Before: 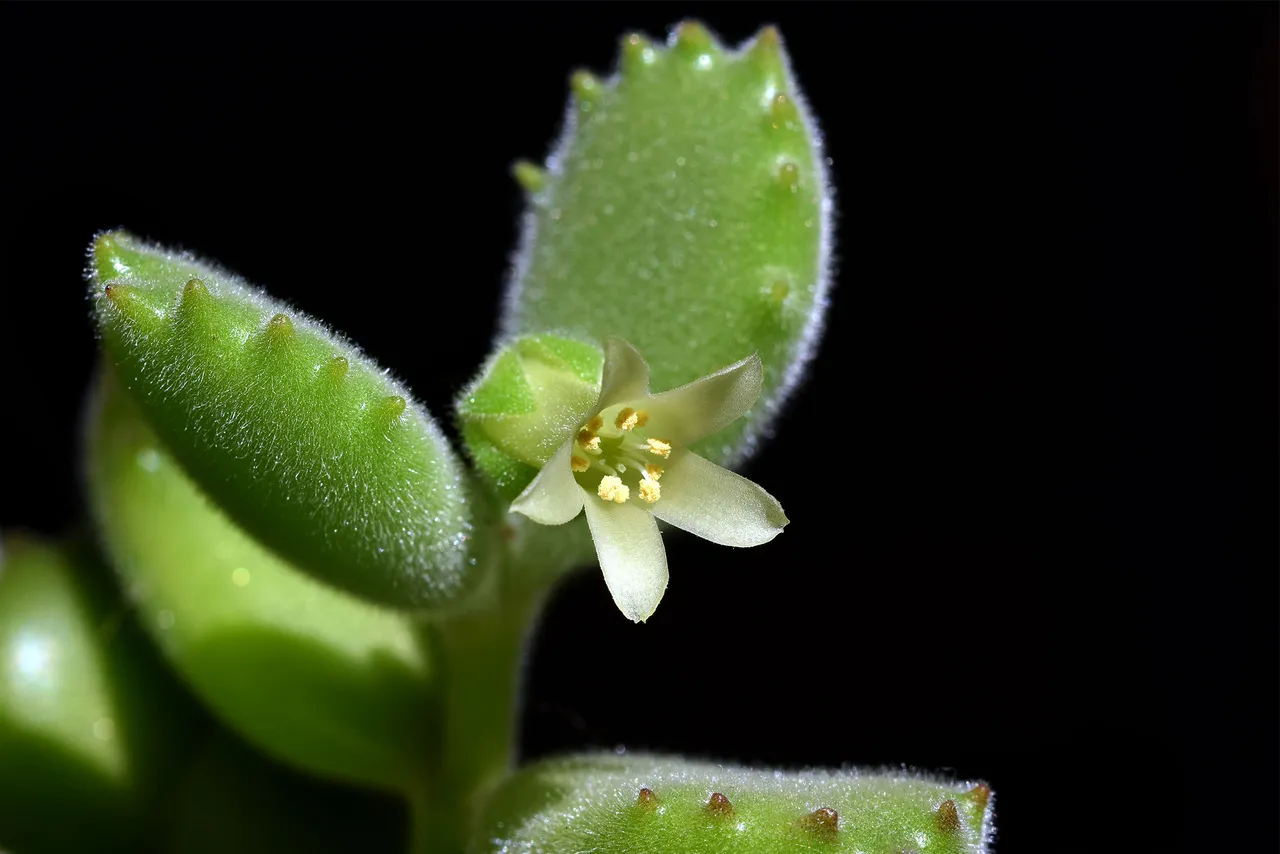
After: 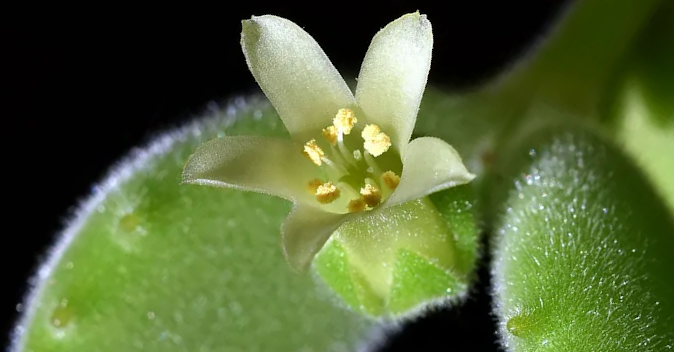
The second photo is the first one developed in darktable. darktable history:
crop and rotate: angle 148.49°, left 9.217%, top 15.576%, right 4.527%, bottom 16.958%
